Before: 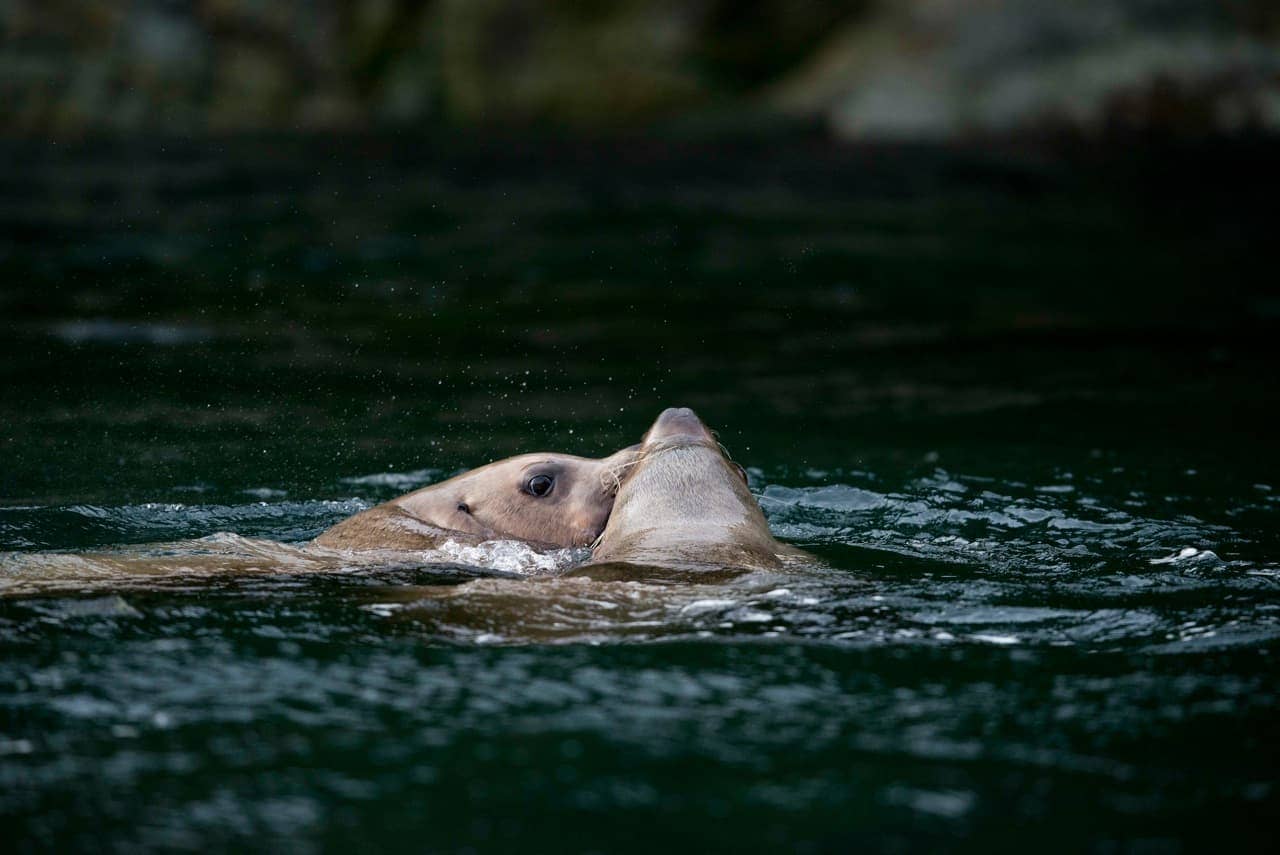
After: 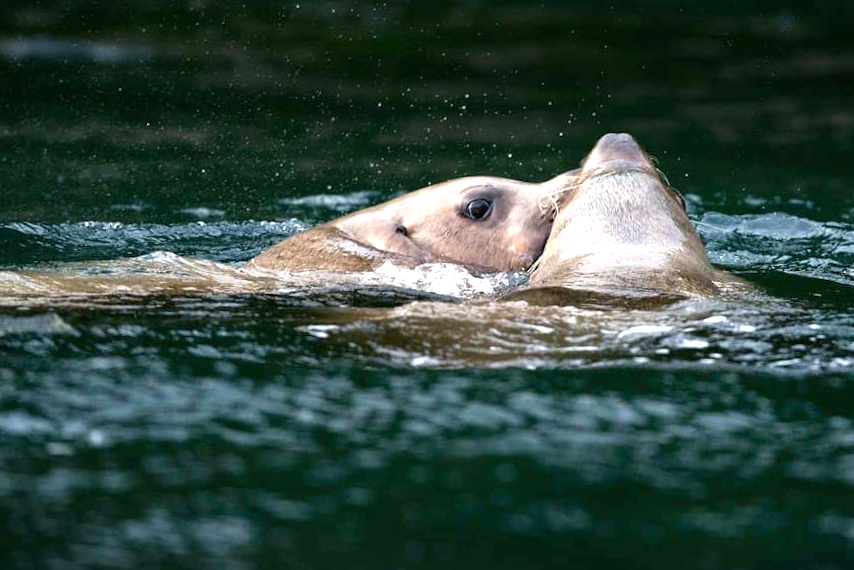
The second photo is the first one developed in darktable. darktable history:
crop and rotate: angle -0.82°, left 3.85%, top 31.828%, right 27.992%
exposure: black level correction 0, exposure 1 EV, compensate highlight preservation false
